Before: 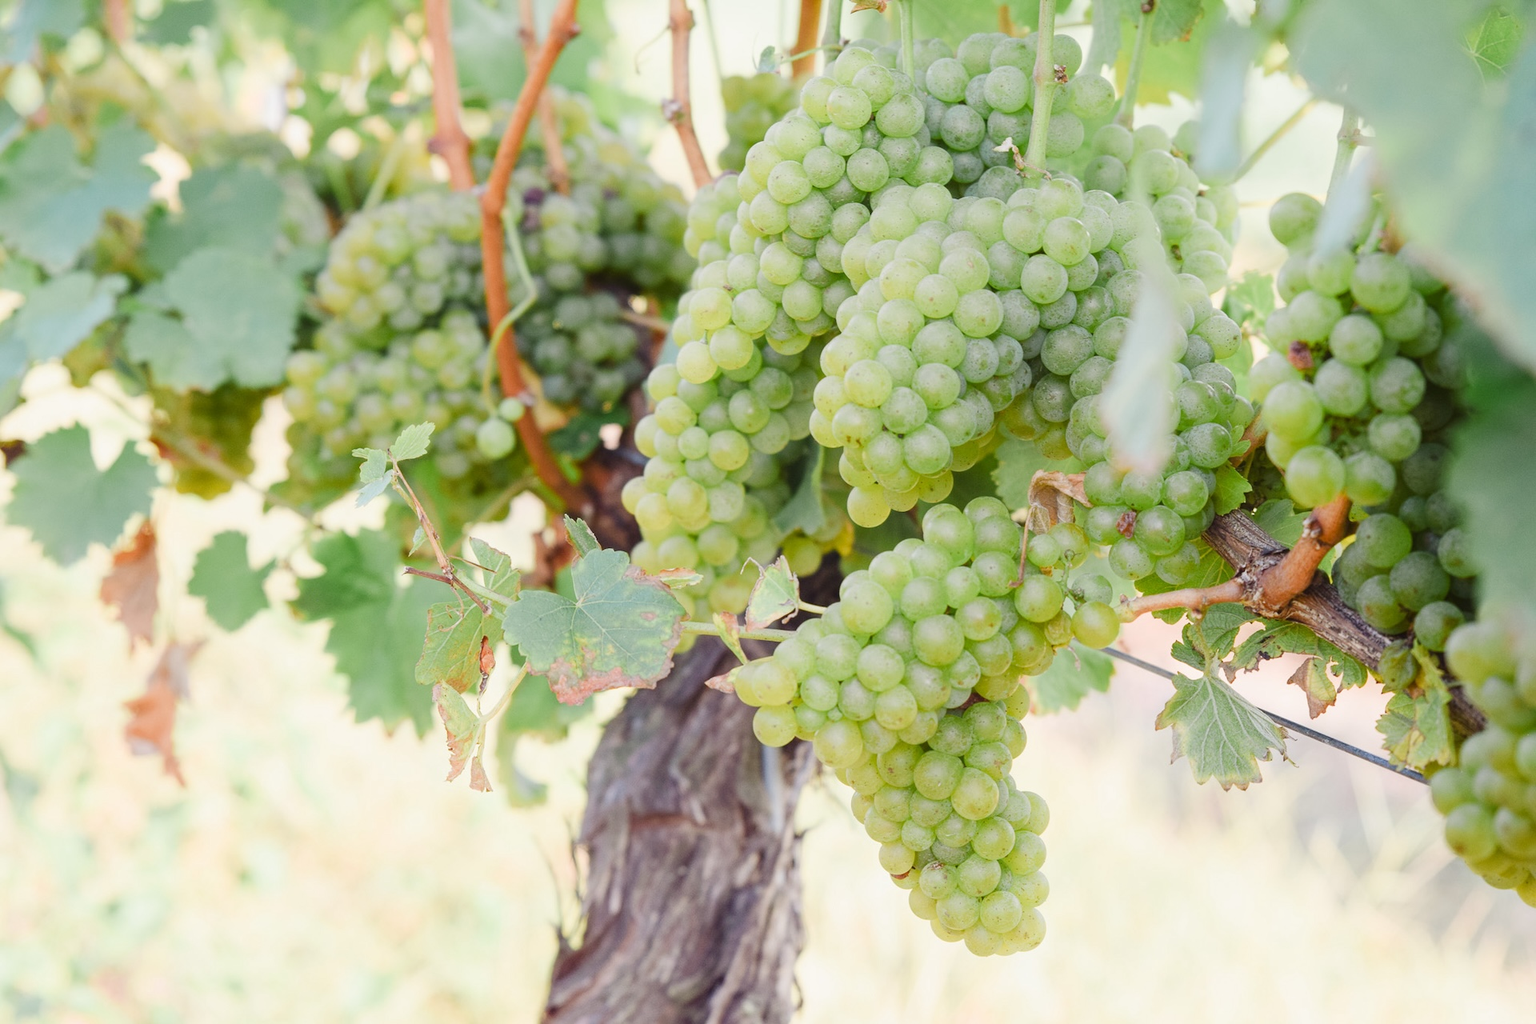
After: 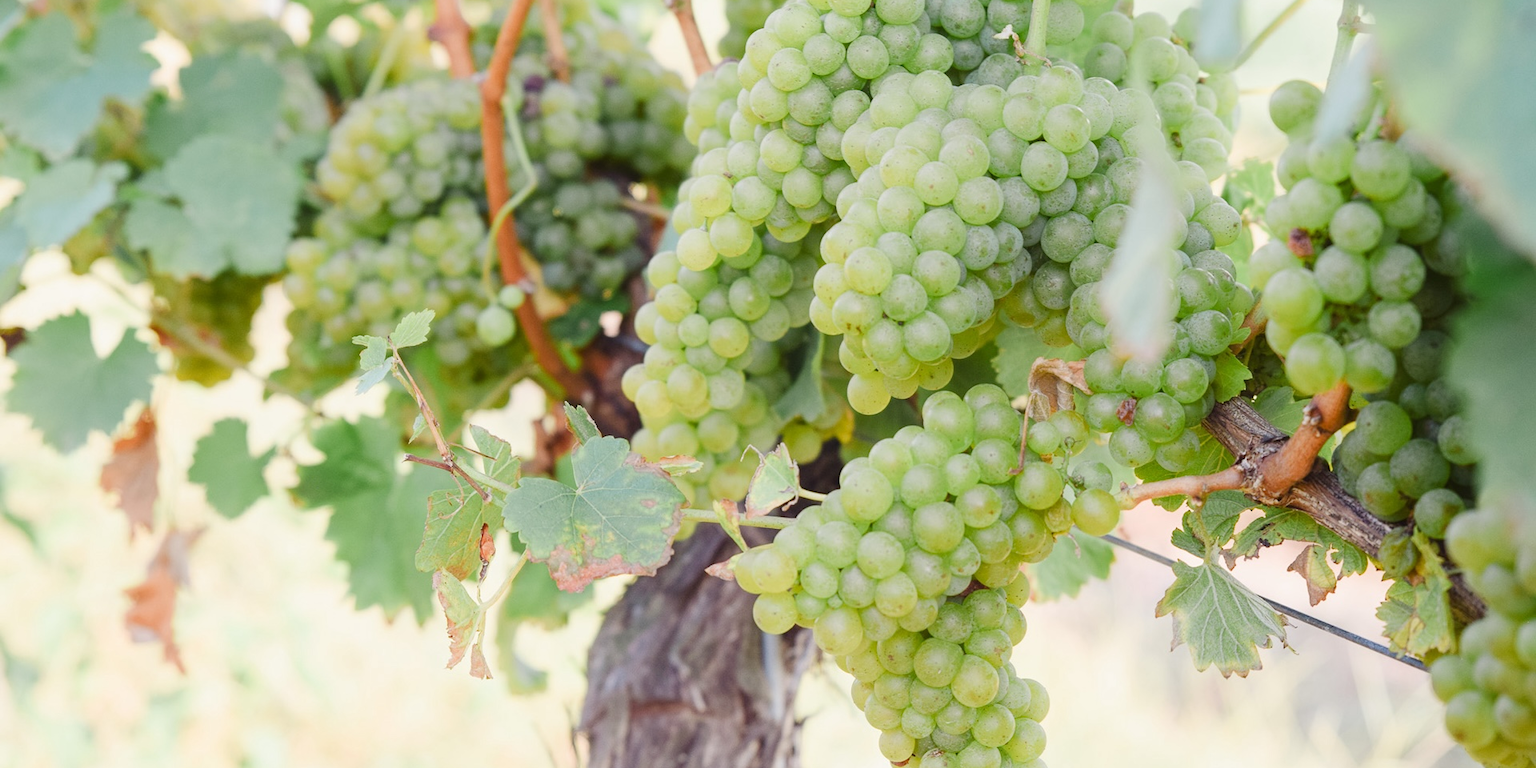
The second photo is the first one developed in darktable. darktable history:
crop: top 11.032%, bottom 13.878%
sharpen: radius 2.927, amount 0.873, threshold 47.277
